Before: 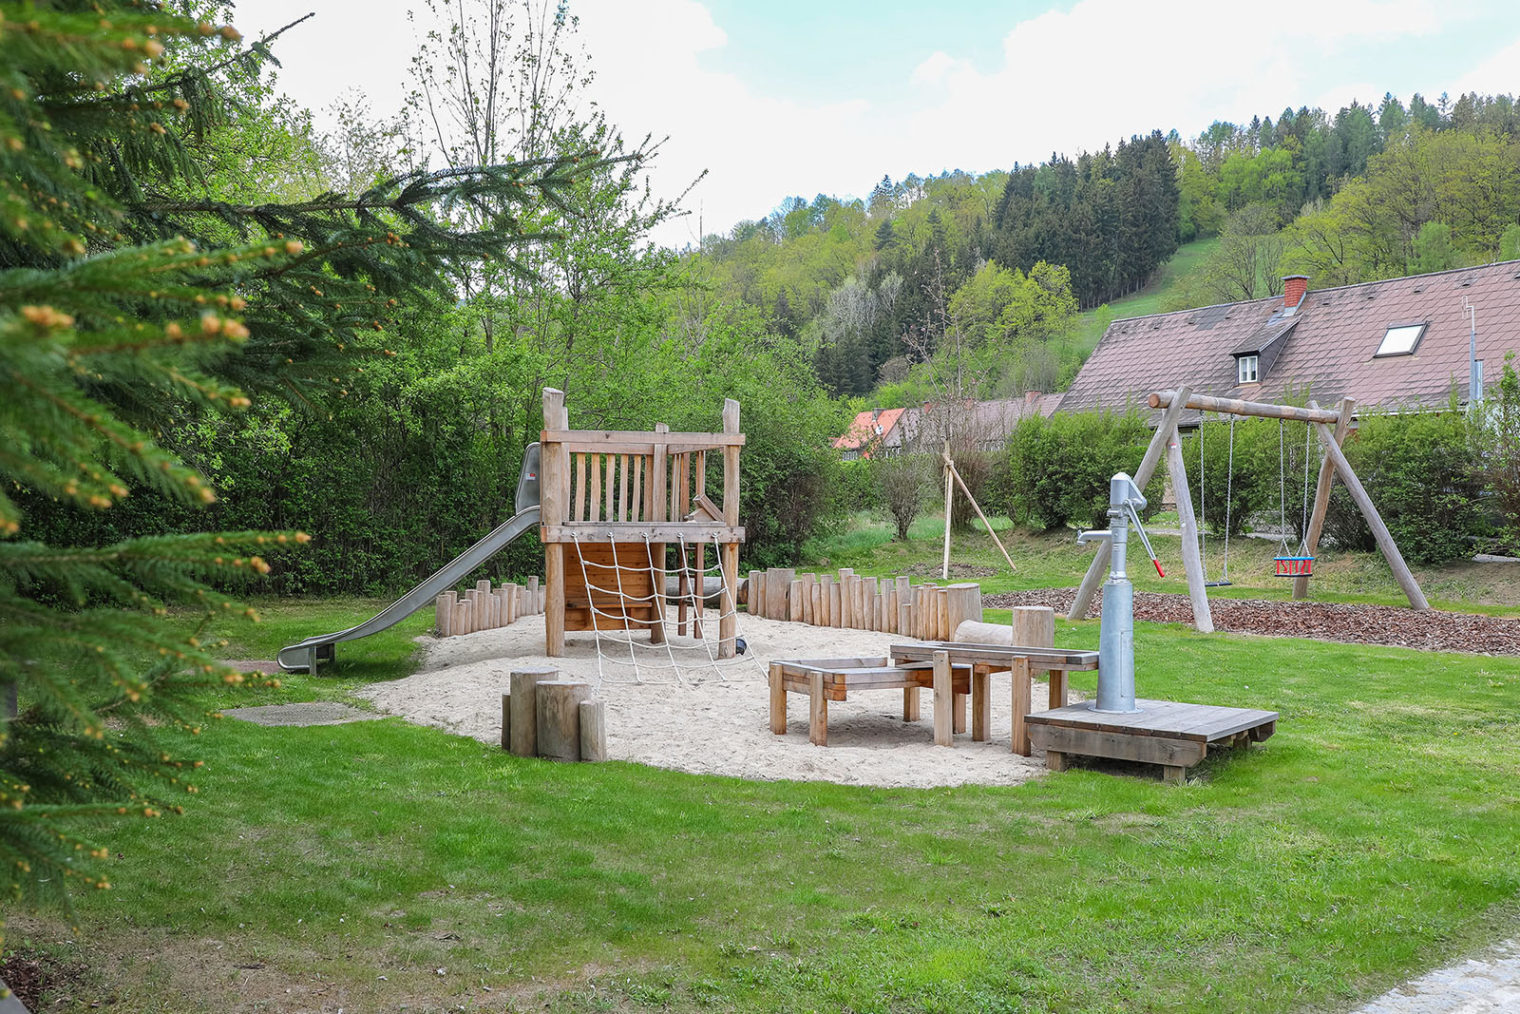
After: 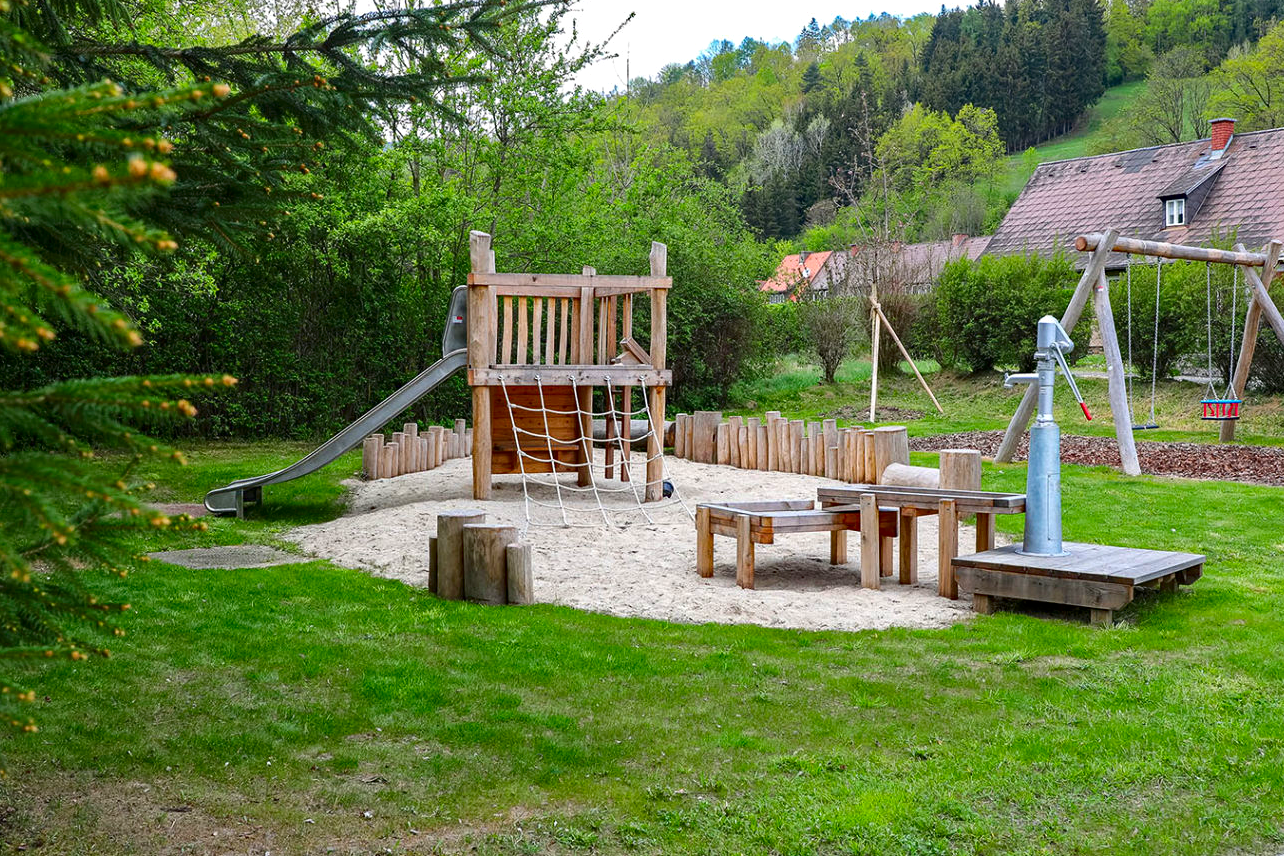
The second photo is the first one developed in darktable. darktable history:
crop and rotate: left 4.842%, top 15.51%, right 10.668%
contrast brightness saturation: contrast 0.12, brightness -0.12, saturation 0.2
exposure: exposure 0.2 EV, compensate highlight preservation false
haze removal: strength 0.29, distance 0.25, compatibility mode true, adaptive false
